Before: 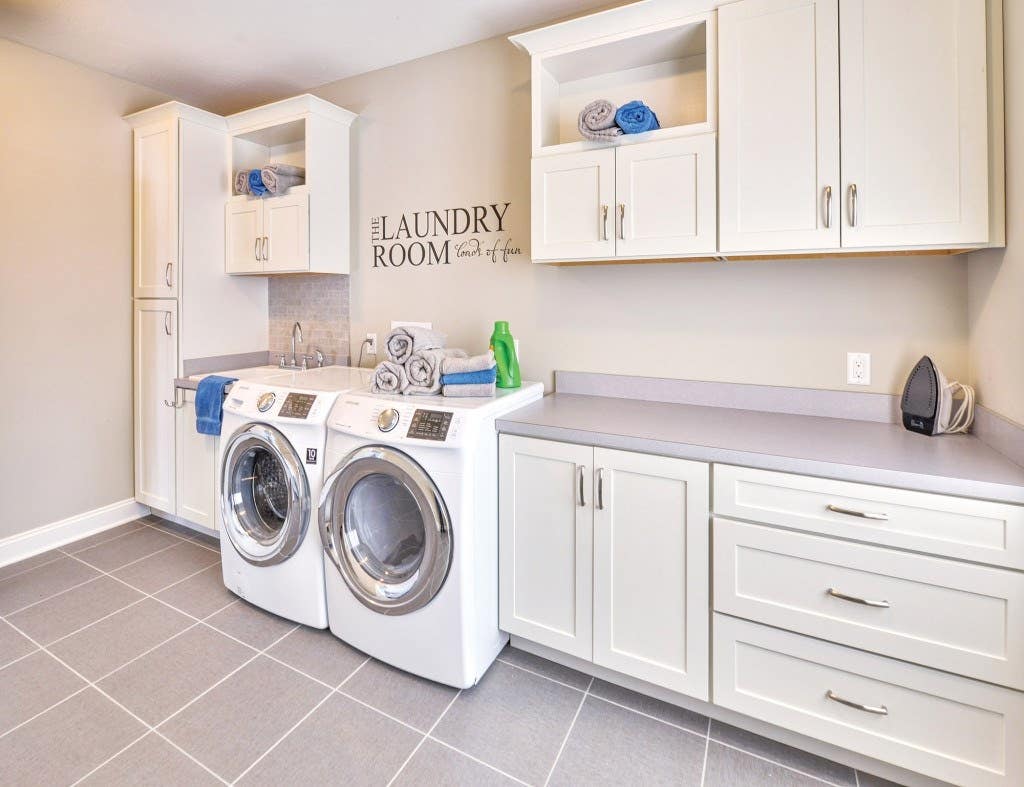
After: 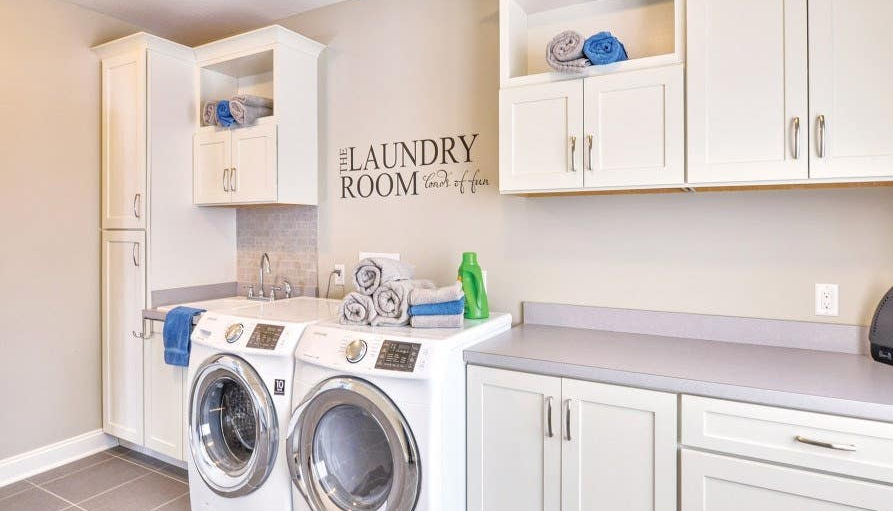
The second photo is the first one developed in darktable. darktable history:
crop: left 3.138%, top 8.85%, right 9.644%, bottom 26.124%
